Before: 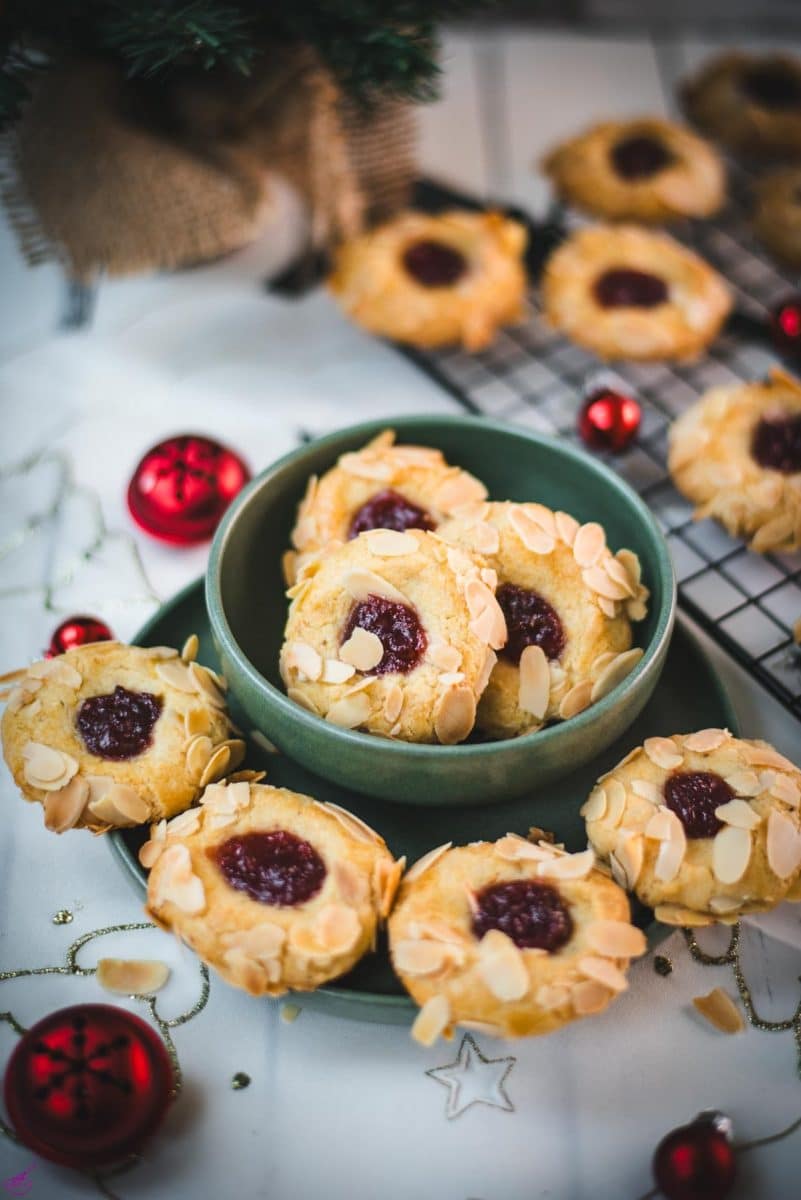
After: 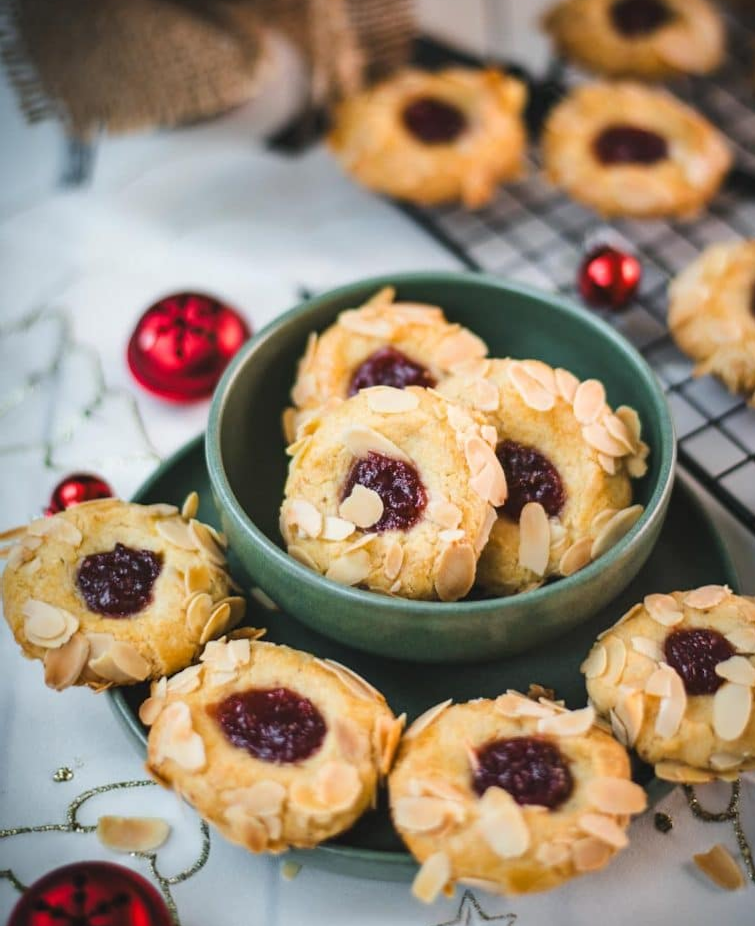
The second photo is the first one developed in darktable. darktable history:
crop and rotate: angle 0.063°, top 11.878%, right 5.472%, bottom 10.791%
